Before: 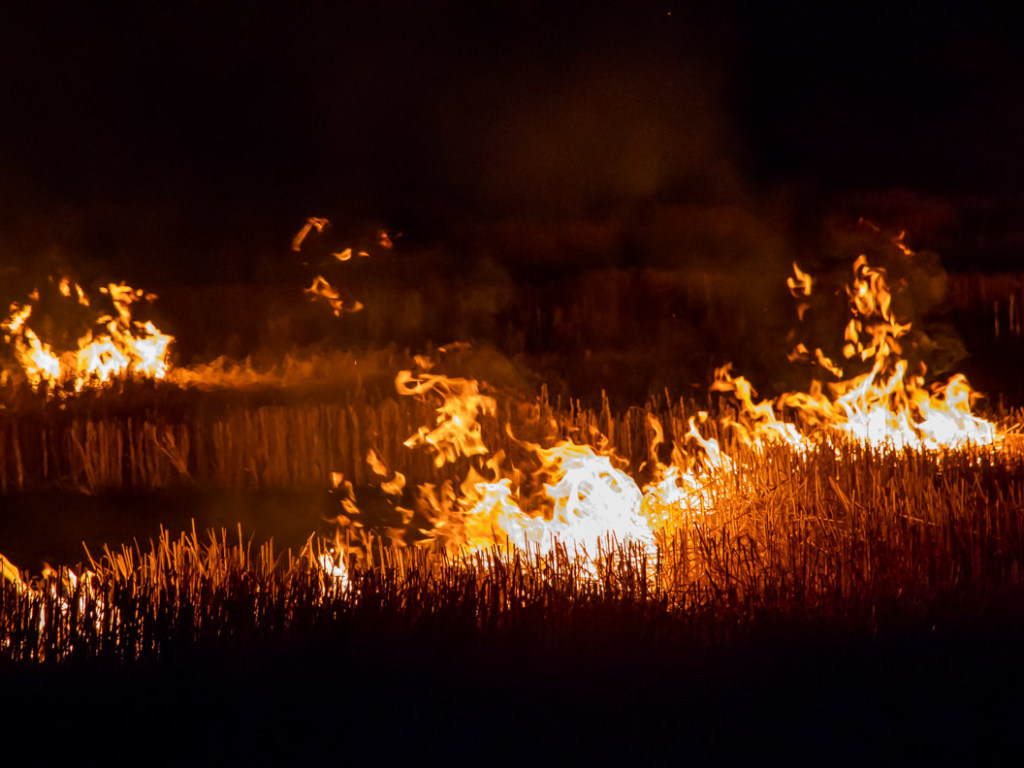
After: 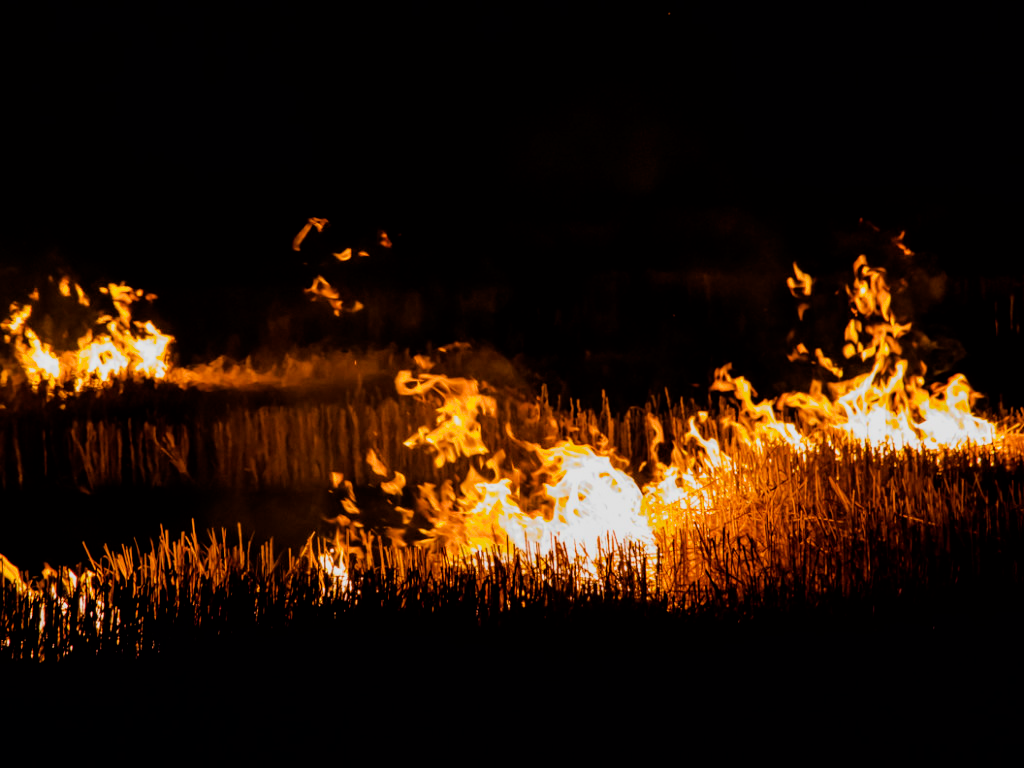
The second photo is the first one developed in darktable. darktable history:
color balance rgb: perceptual saturation grading › global saturation 20%, global vibrance 20%
filmic rgb: black relative exposure -5 EV, hardness 2.88, contrast 1.5
